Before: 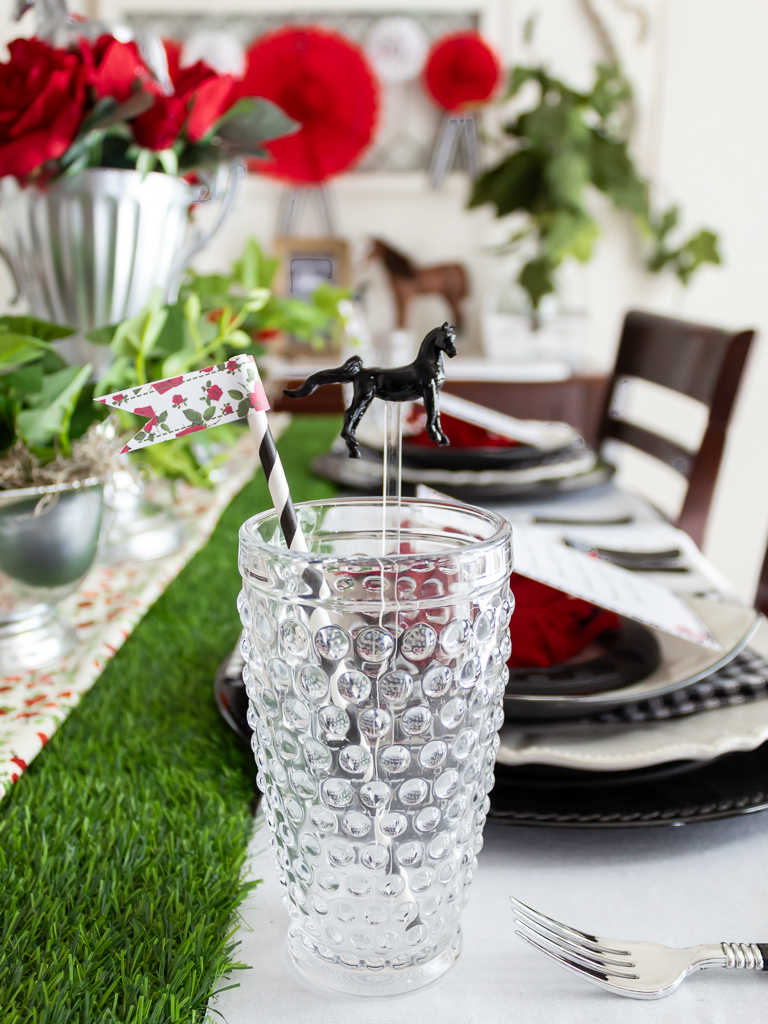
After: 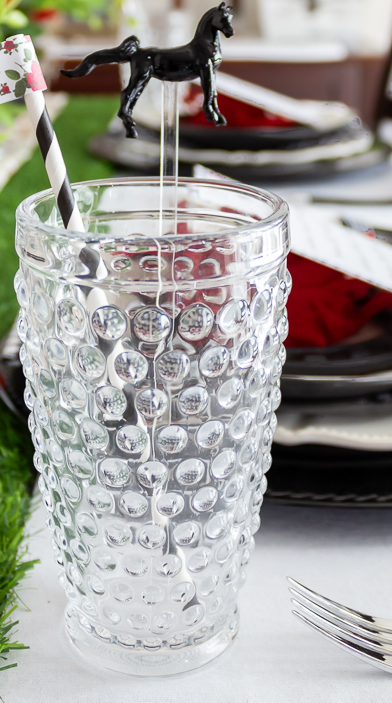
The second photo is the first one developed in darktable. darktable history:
crop and rotate: left 29.063%, top 31.311%, right 19.834%
